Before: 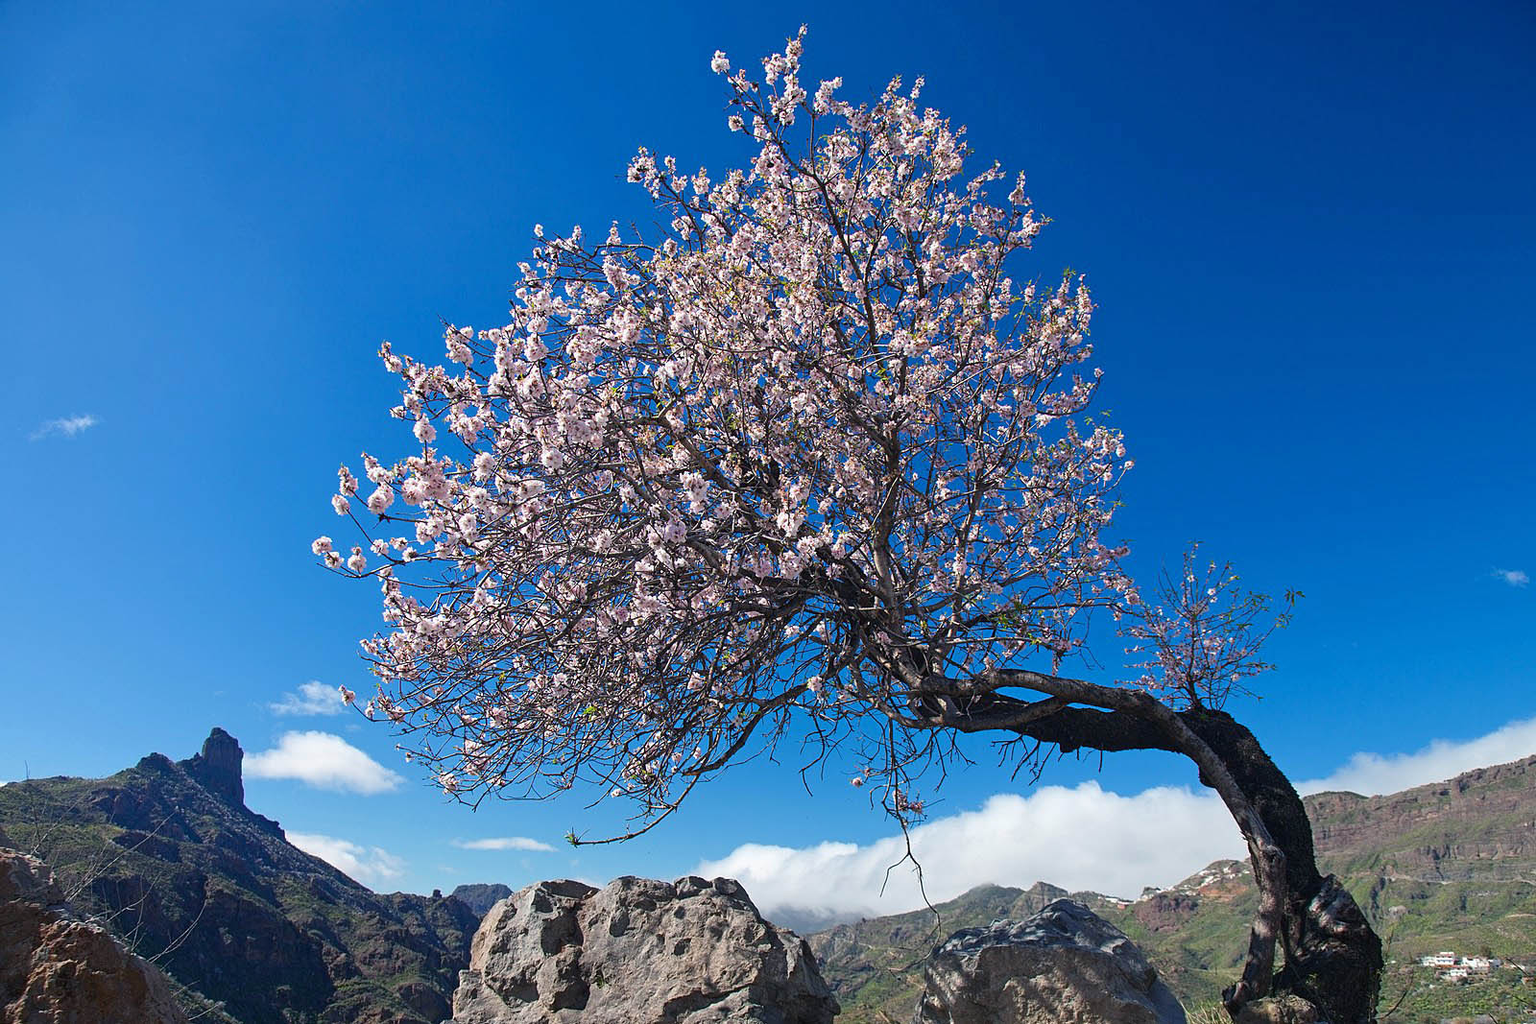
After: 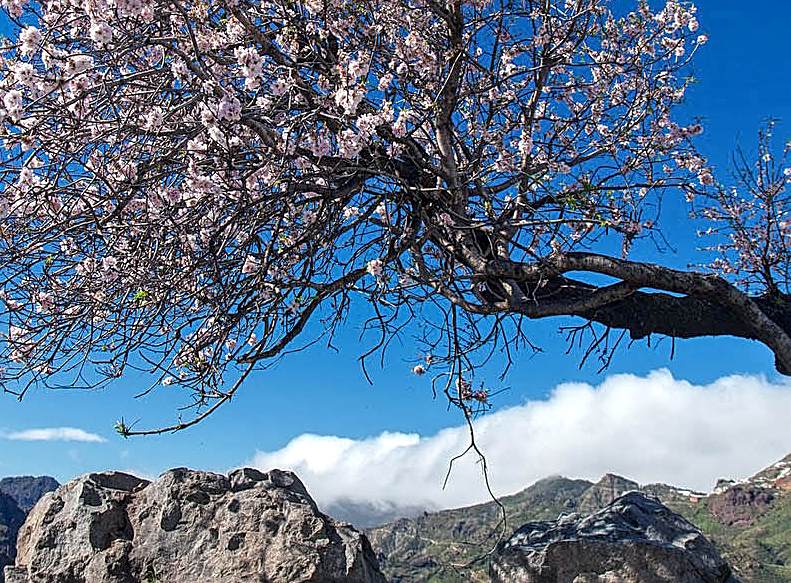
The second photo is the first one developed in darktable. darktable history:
crop: left 29.672%, top 41.786%, right 20.851%, bottom 3.487%
sharpen: on, module defaults
local contrast: detail 142%
